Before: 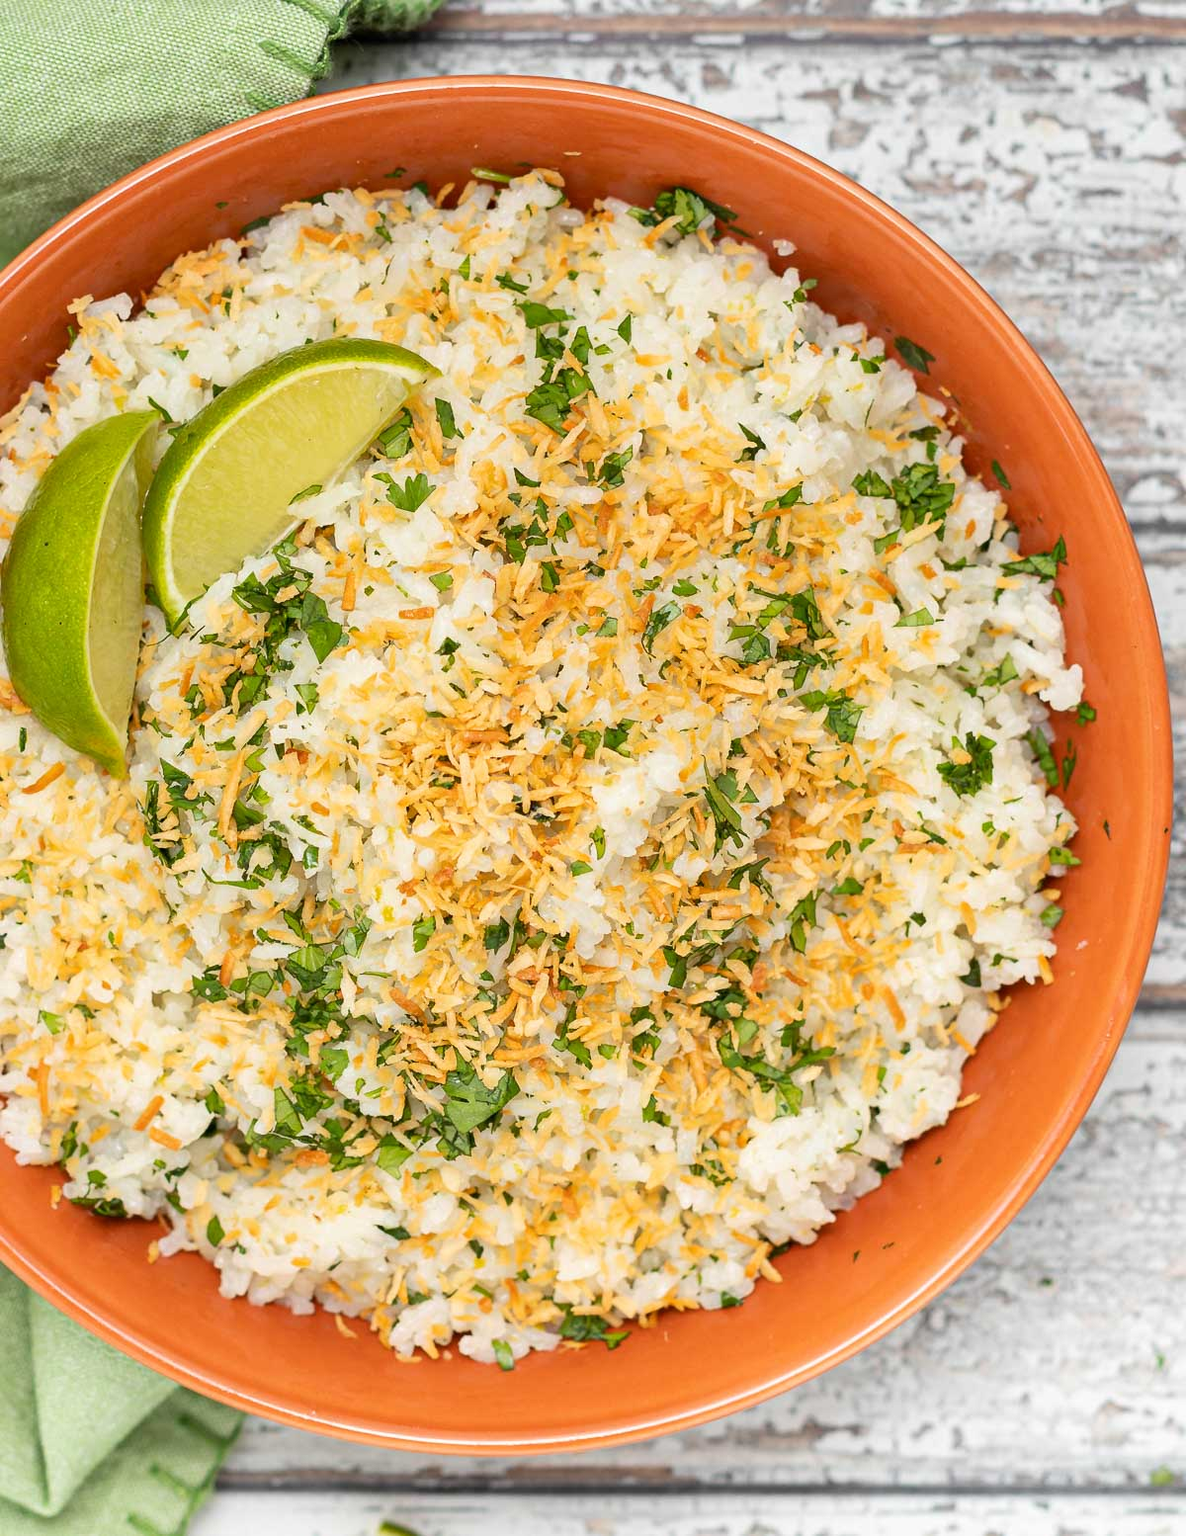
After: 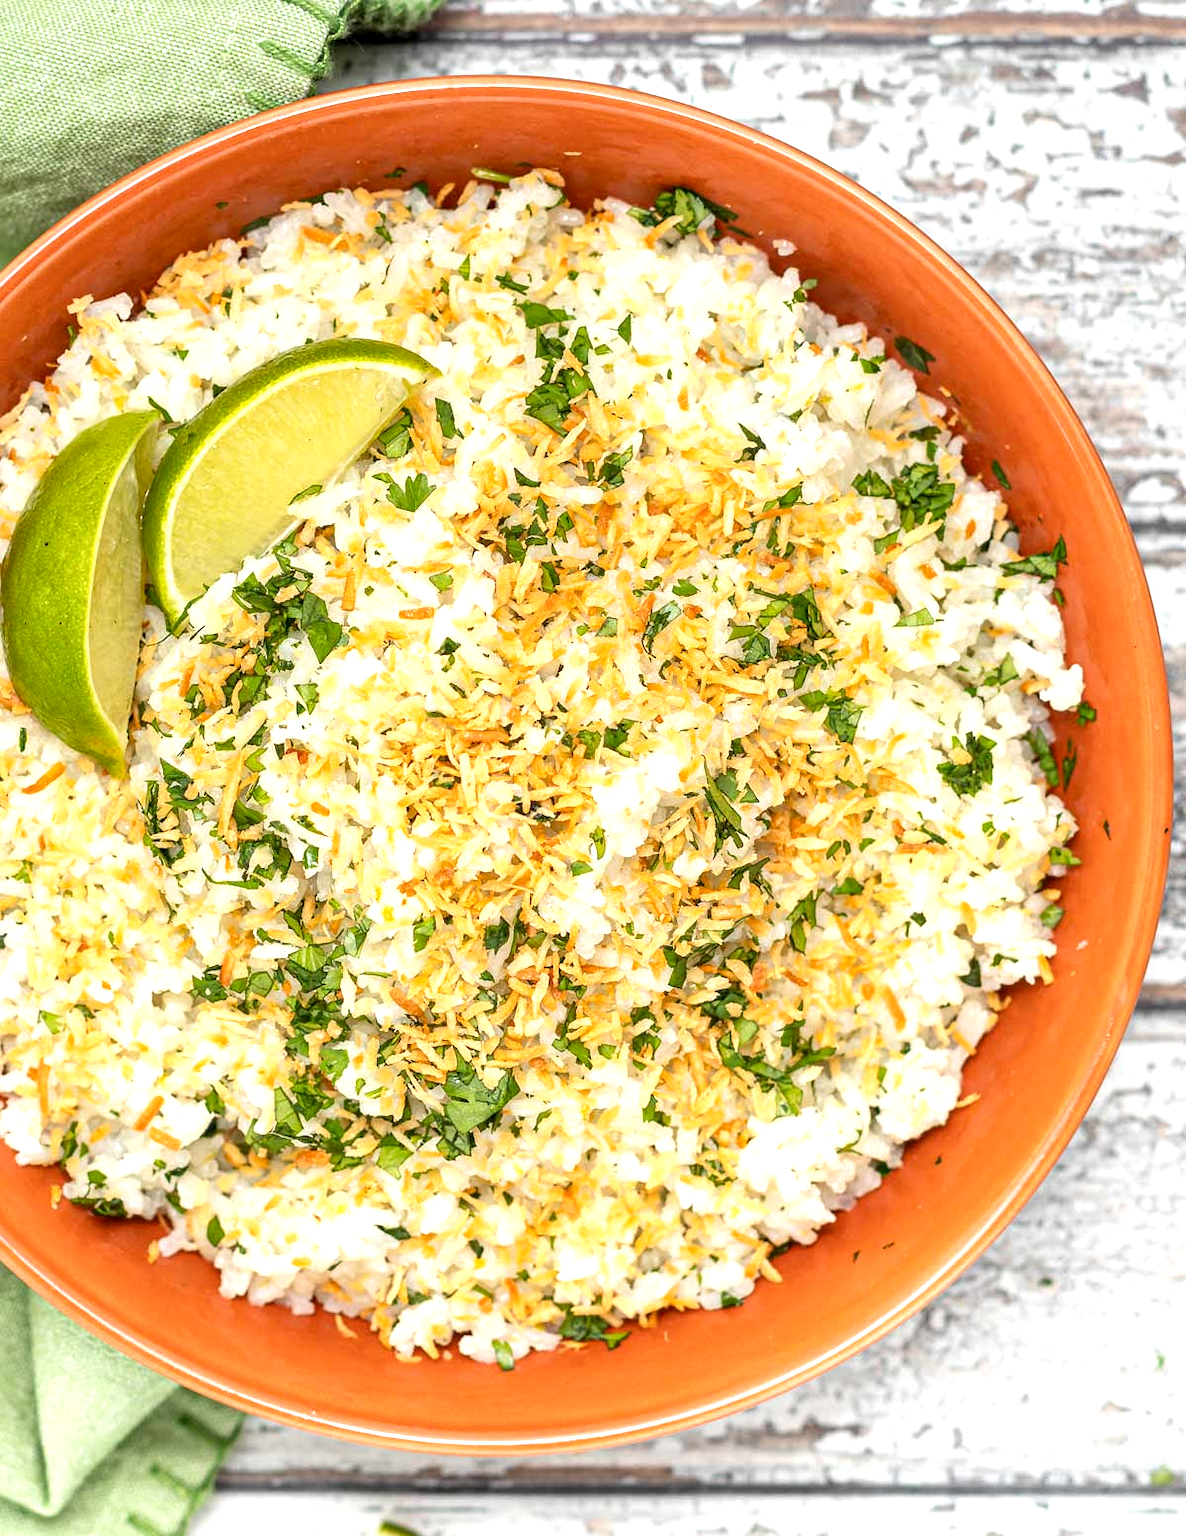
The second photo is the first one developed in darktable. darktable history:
exposure: black level correction 0, exposure 0.498 EV, compensate highlight preservation false
local contrast: detail 130%
